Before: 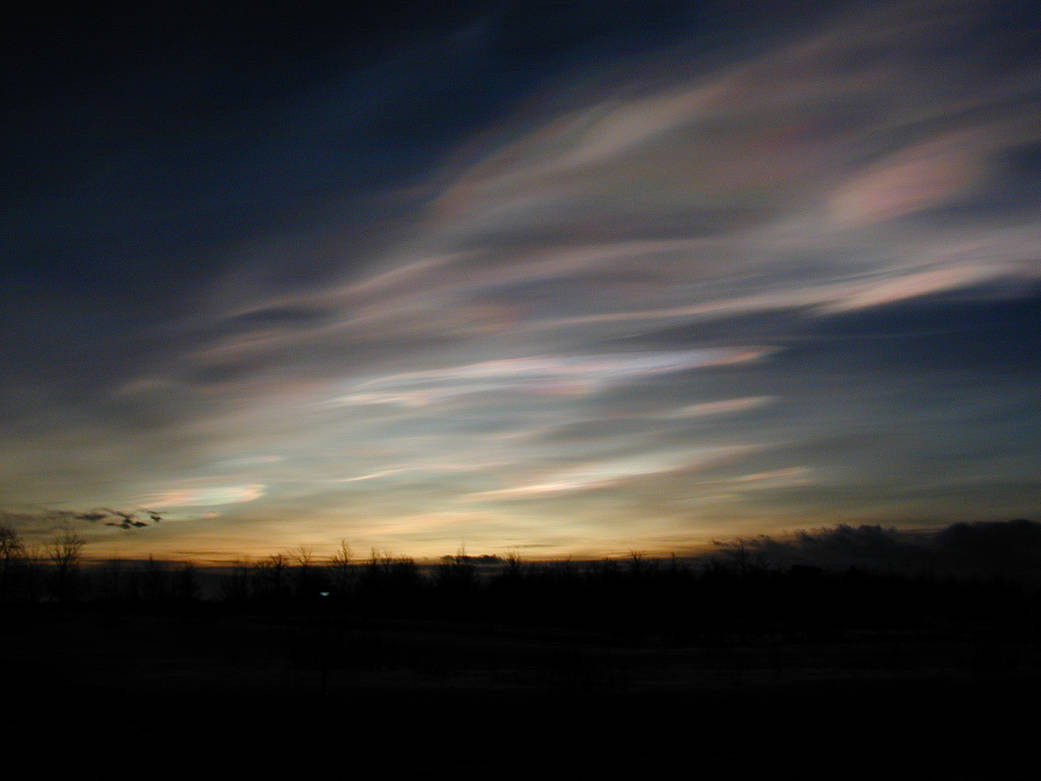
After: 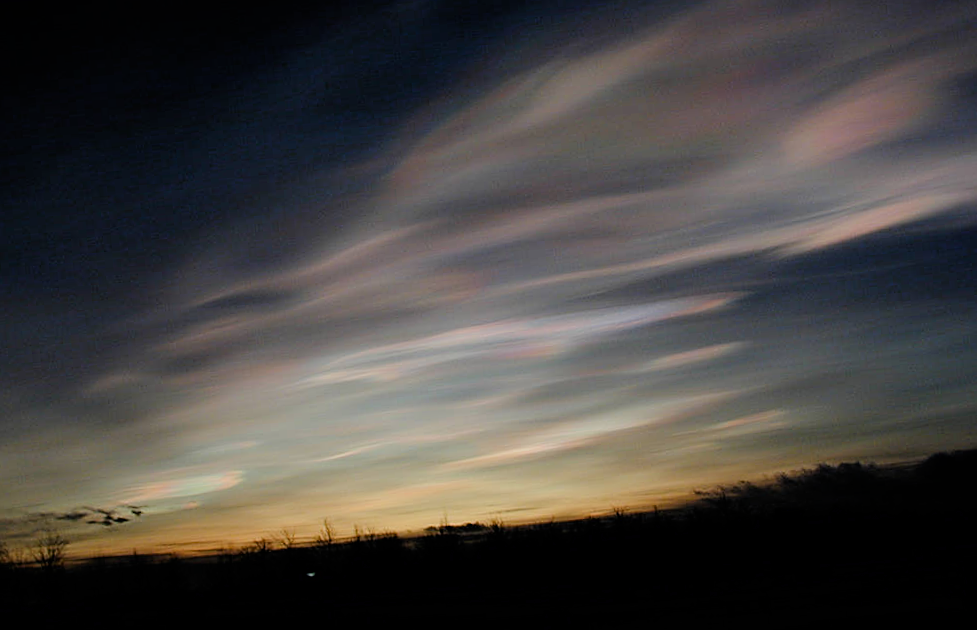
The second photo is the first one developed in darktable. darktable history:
crop and rotate: top 0%, bottom 11.49%
rotate and perspective: rotation -4.57°, crop left 0.054, crop right 0.944, crop top 0.087, crop bottom 0.914
sharpen: amount 0.575
filmic rgb: black relative exposure -7.65 EV, white relative exposure 4.56 EV, hardness 3.61, color science v6 (2022)
